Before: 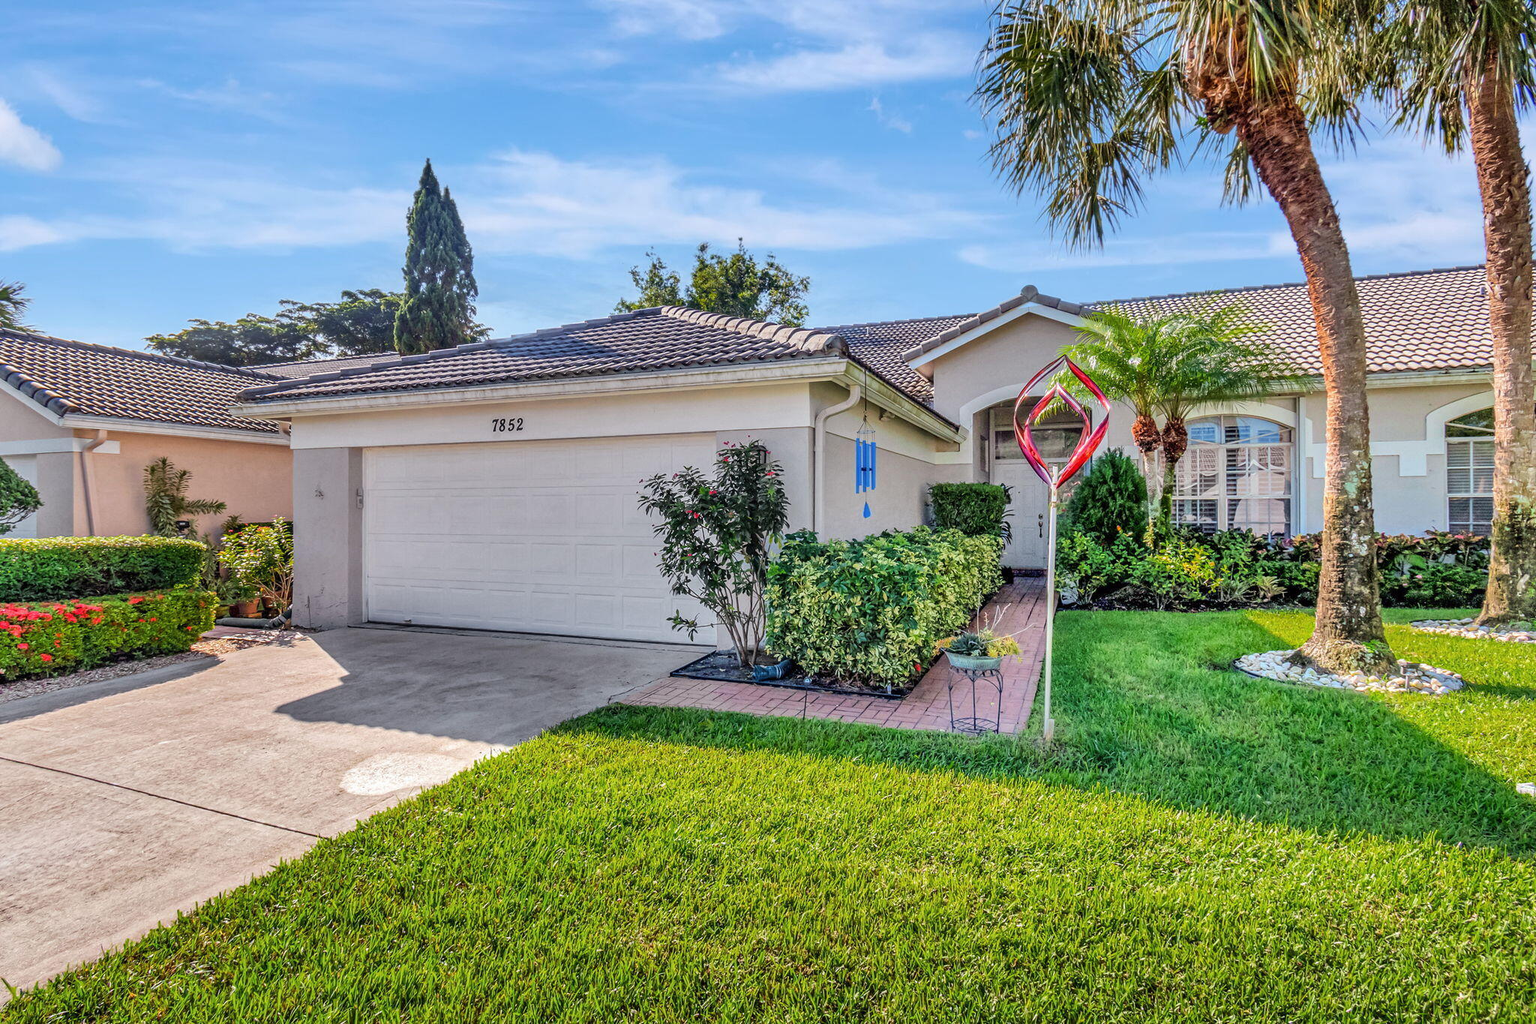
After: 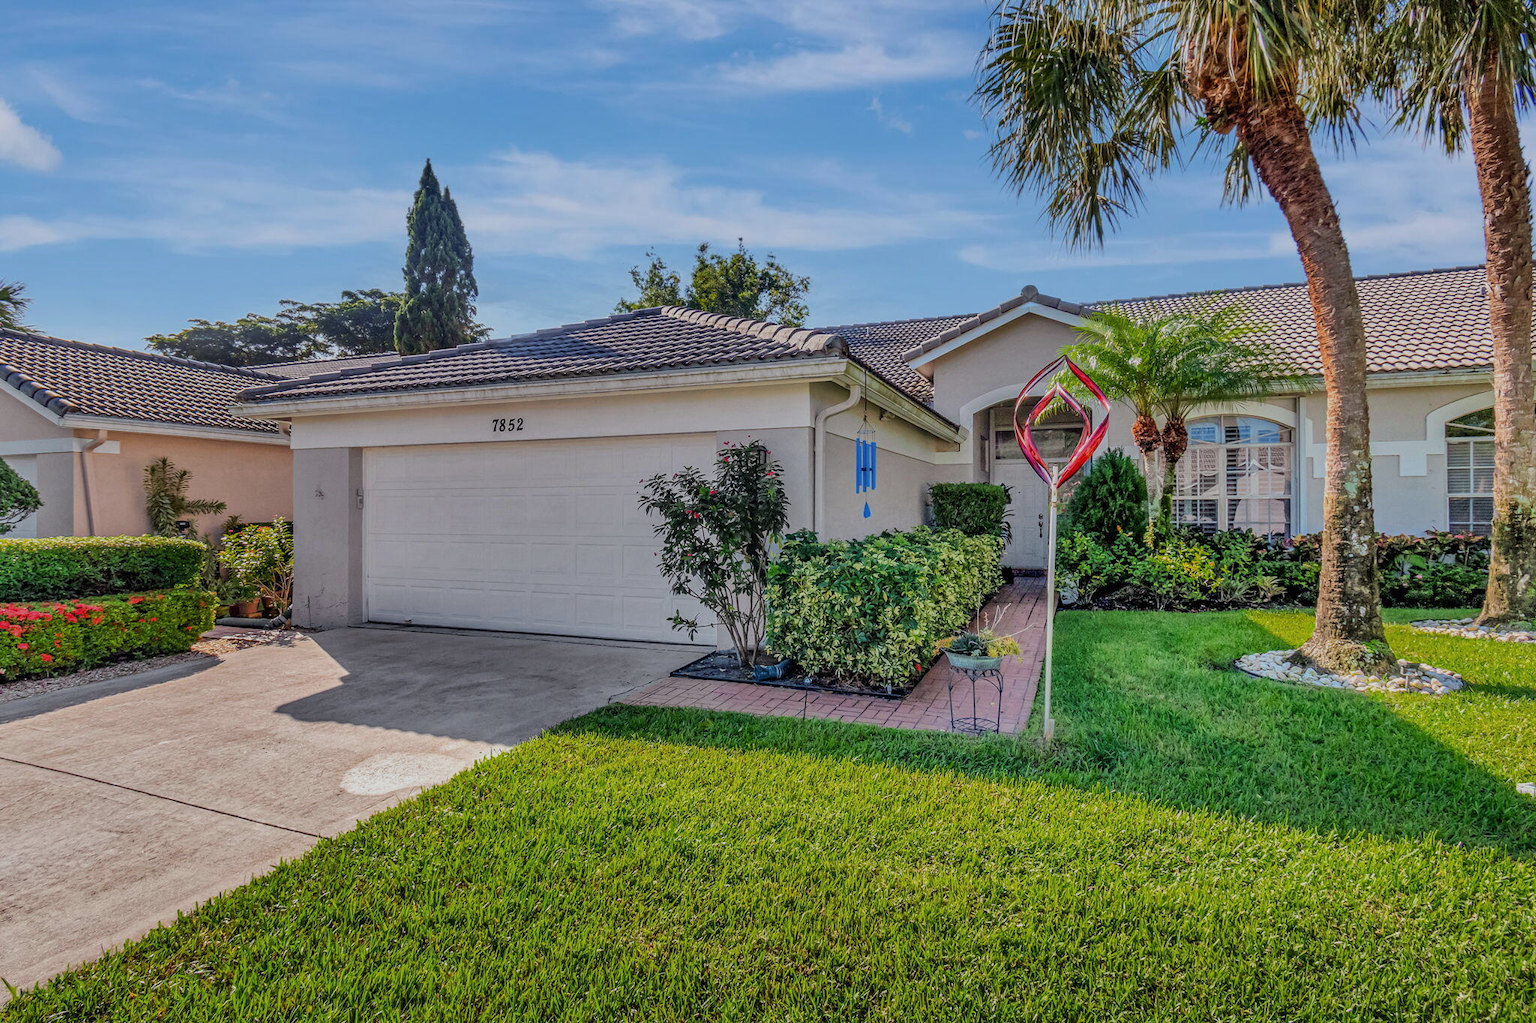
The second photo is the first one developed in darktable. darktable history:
exposure: exposure -0.543 EV, compensate exposure bias true, compensate highlight preservation false
